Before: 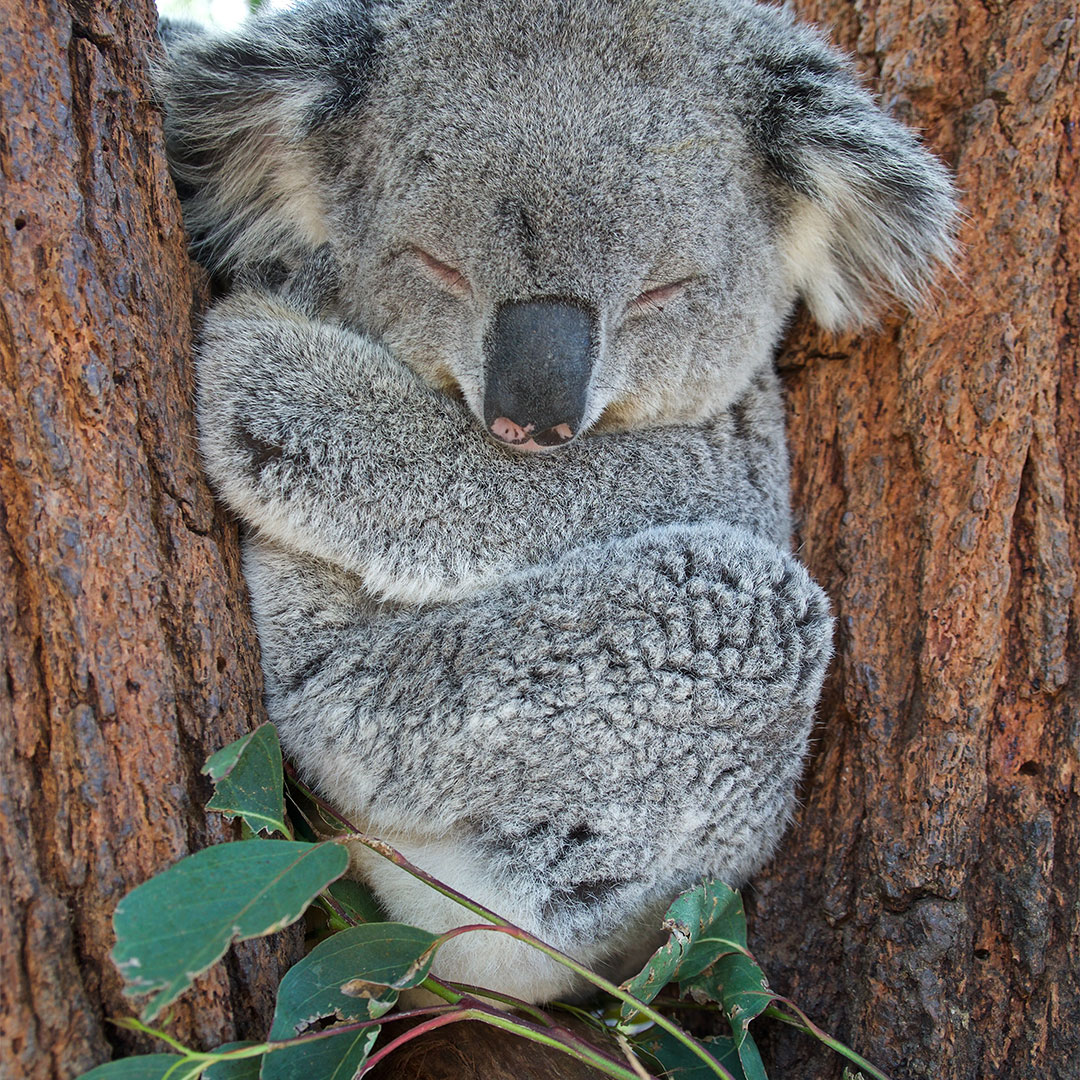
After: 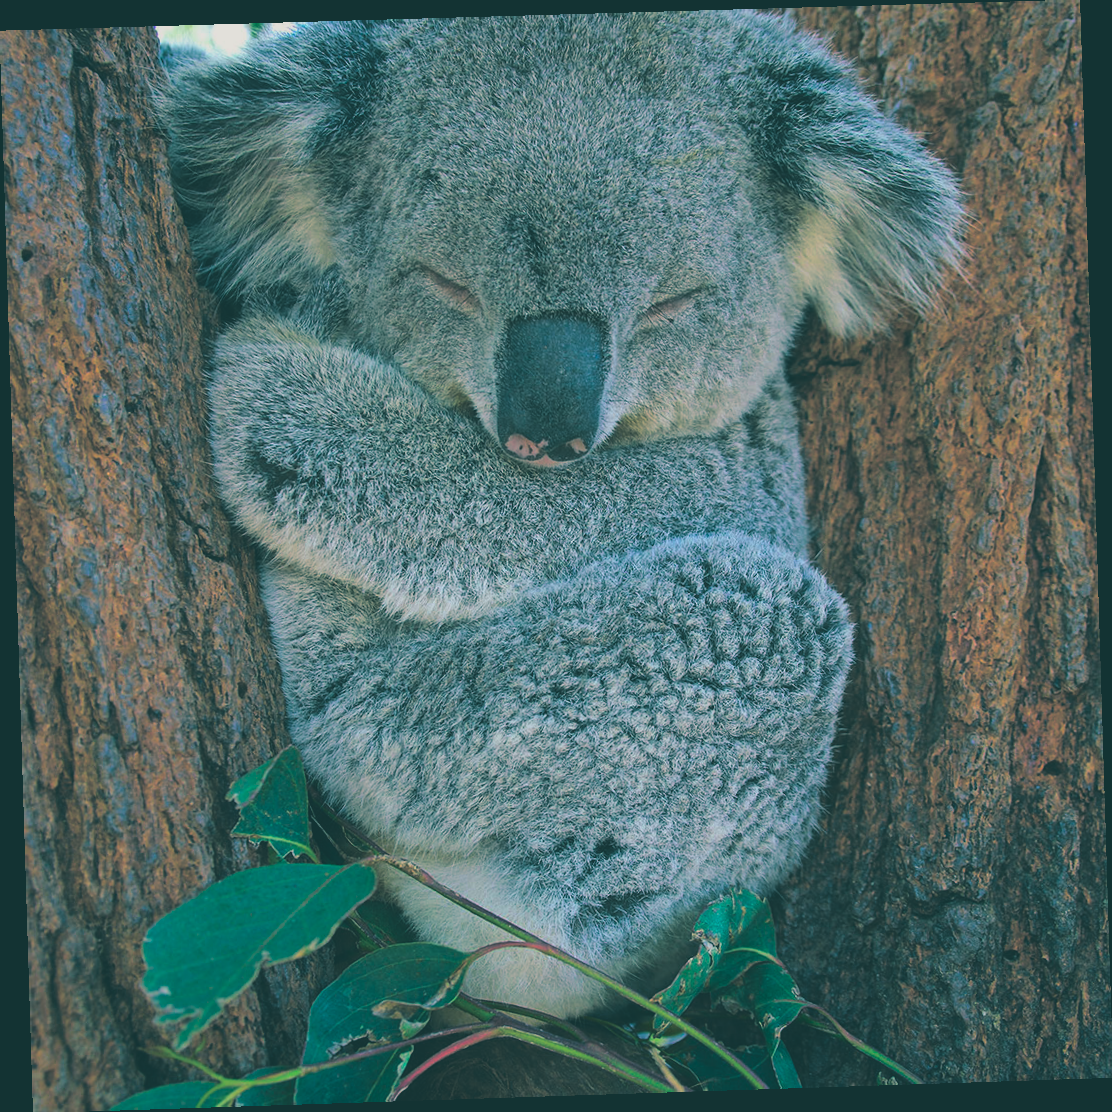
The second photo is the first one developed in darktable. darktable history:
tone equalizer: on, module defaults
color balance rgb: linear chroma grading › global chroma 42%, perceptual saturation grading › global saturation 42%, global vibrance 33%
rotate and perspective: rotation -1.77°, lens shift (horizontal) 0.004, automatic cropping off
exposure: black level correction -0.036, exposure -0.497 EV, compensate highlight preservation false
split-toning: shadows › hue 186.43°, highlights › hue 49.29°, compress 30.29%
